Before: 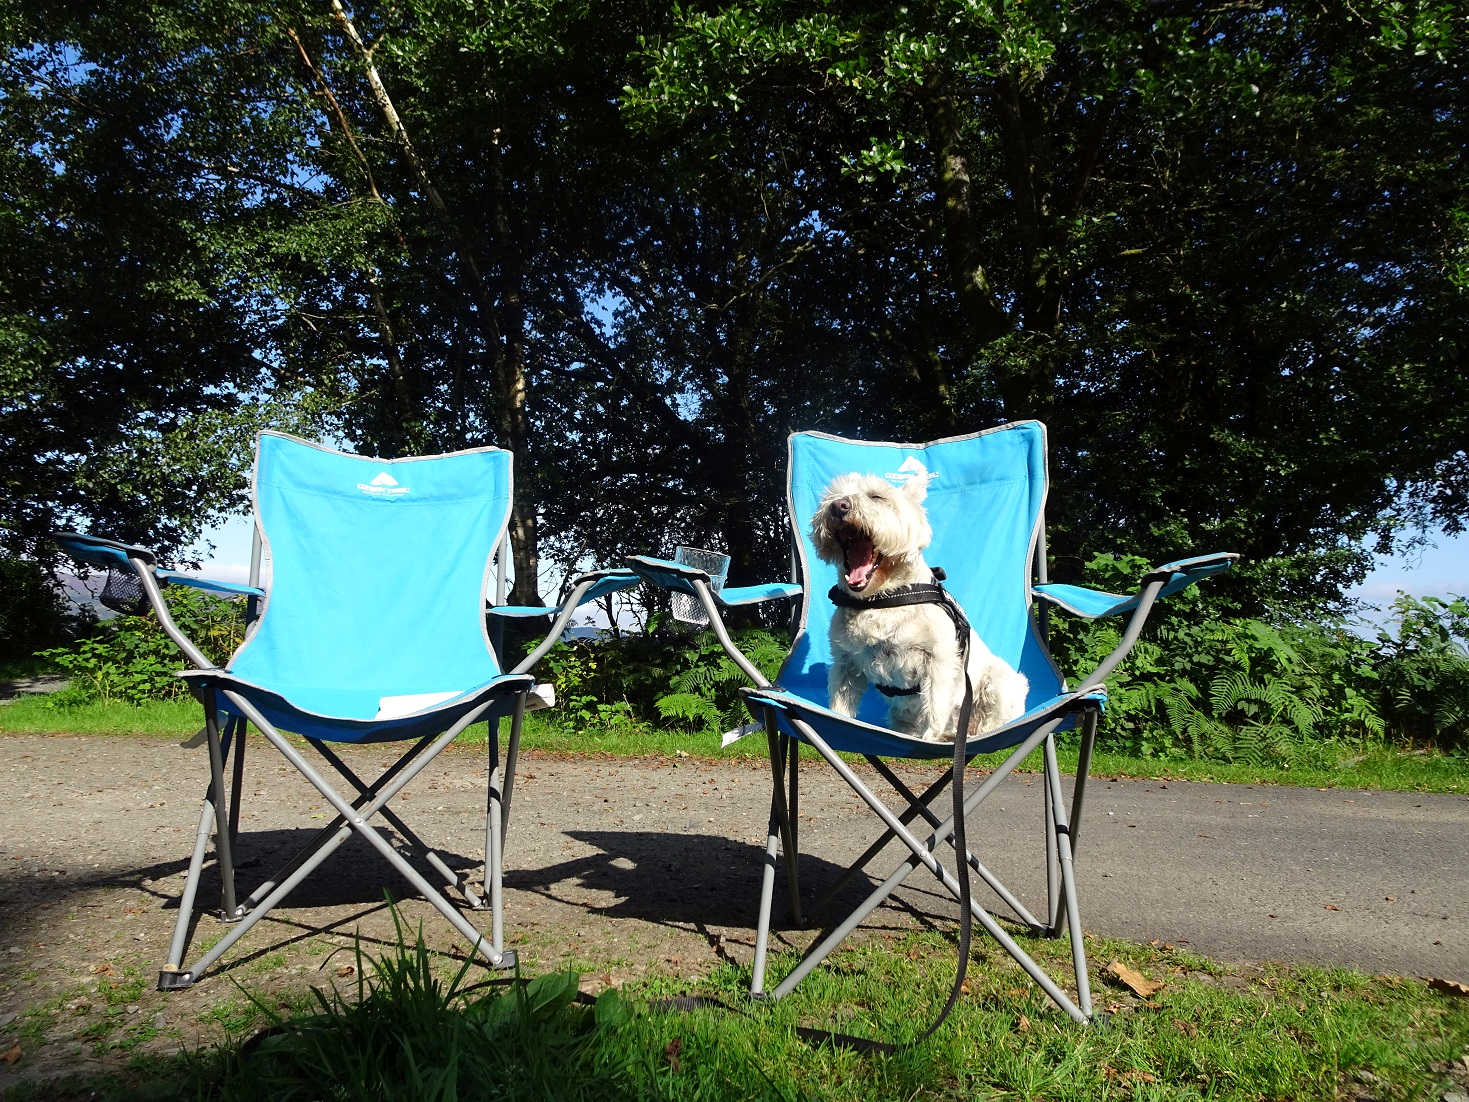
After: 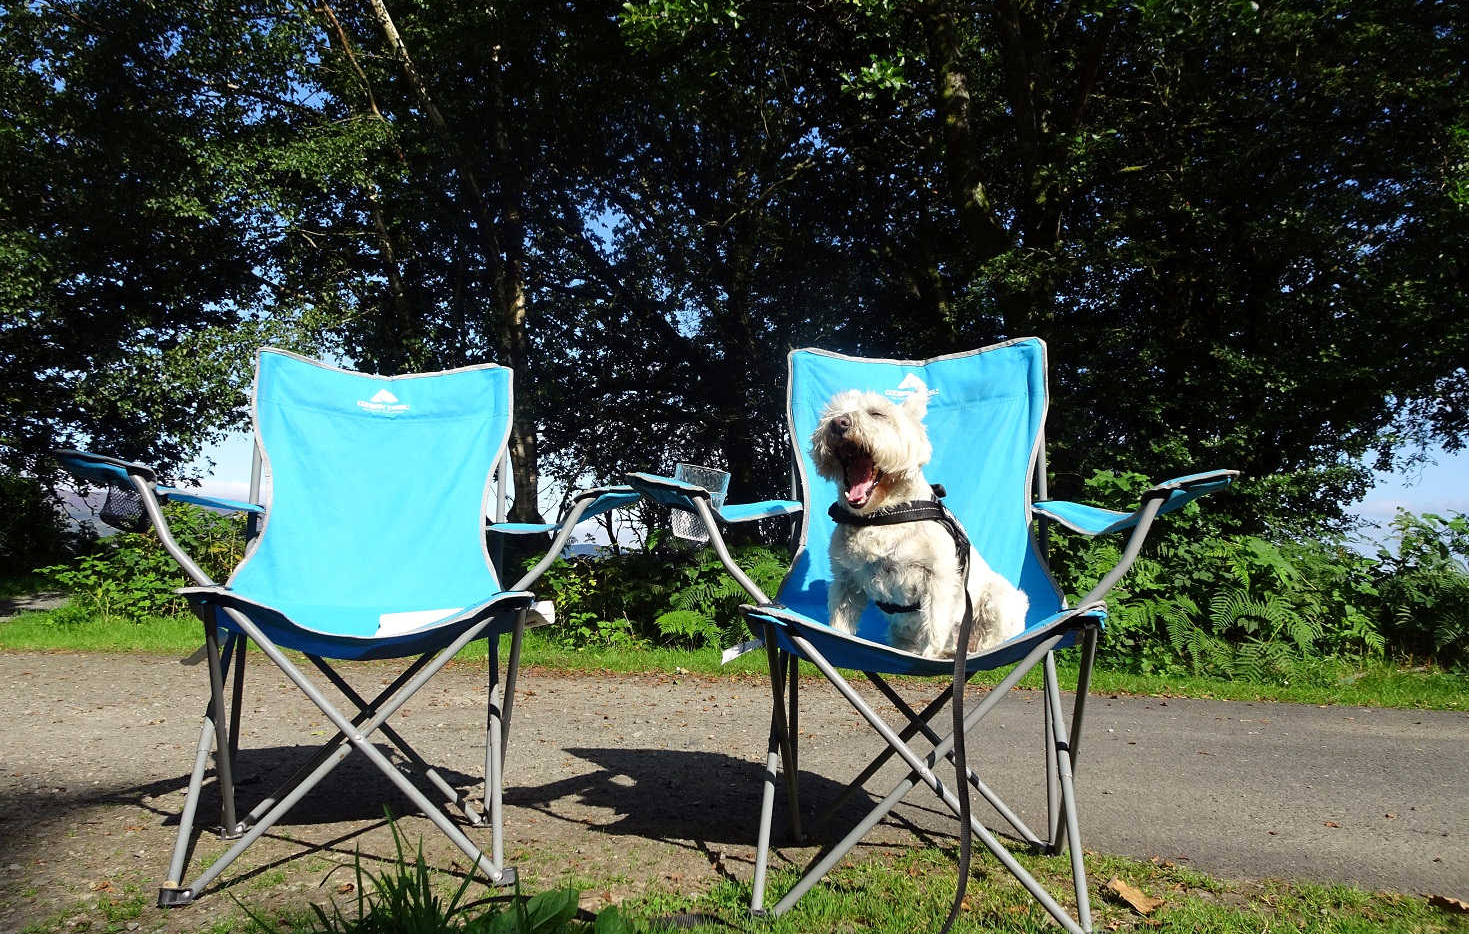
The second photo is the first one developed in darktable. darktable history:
crop: top 7.619%, bottom 7.606%
